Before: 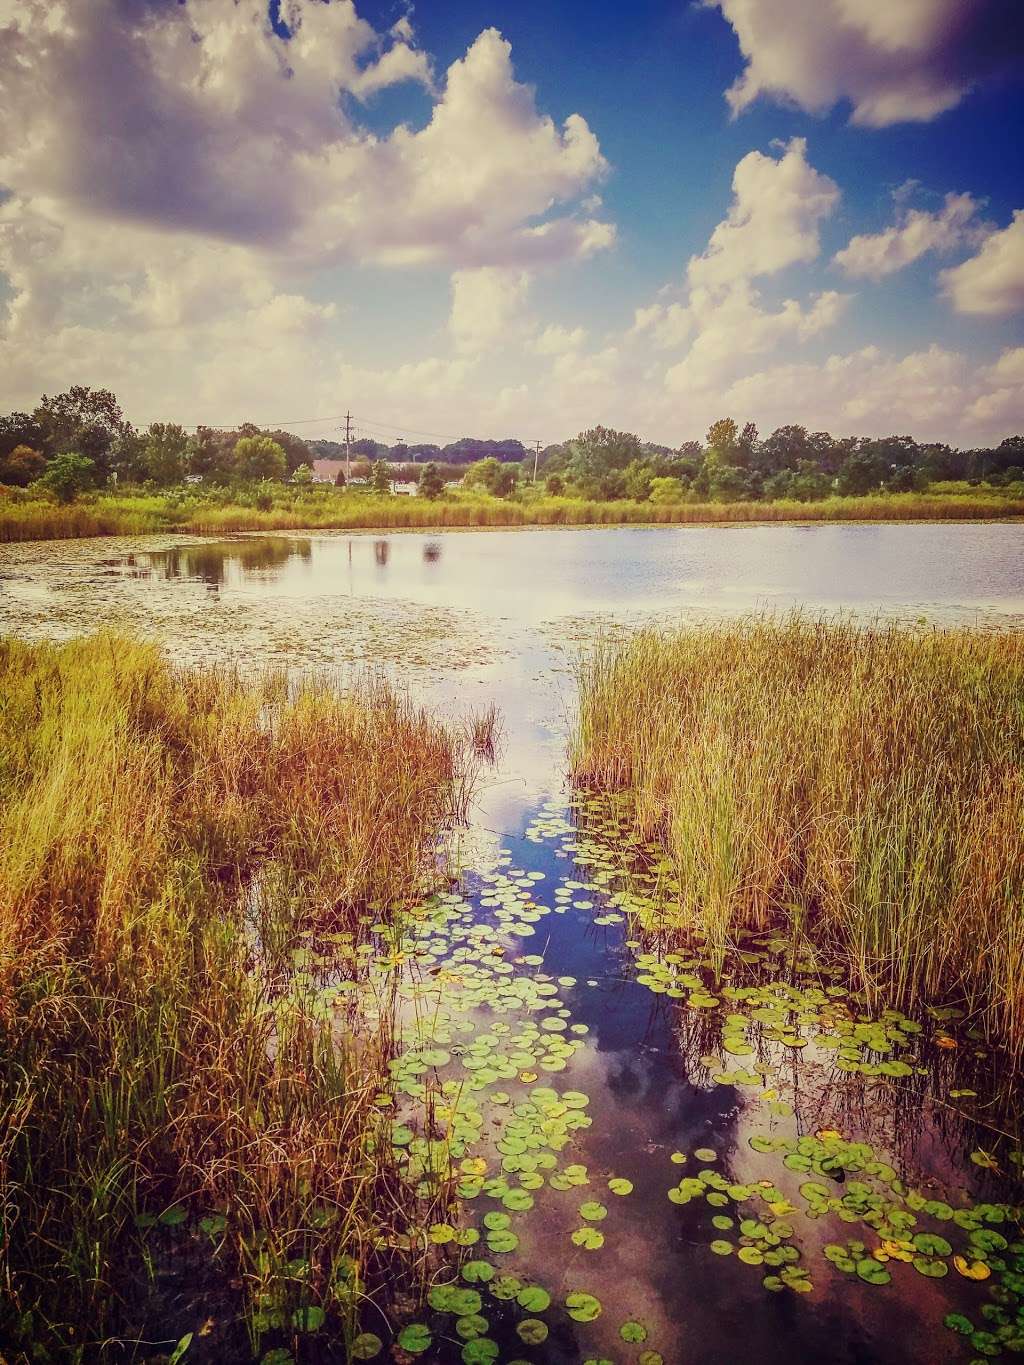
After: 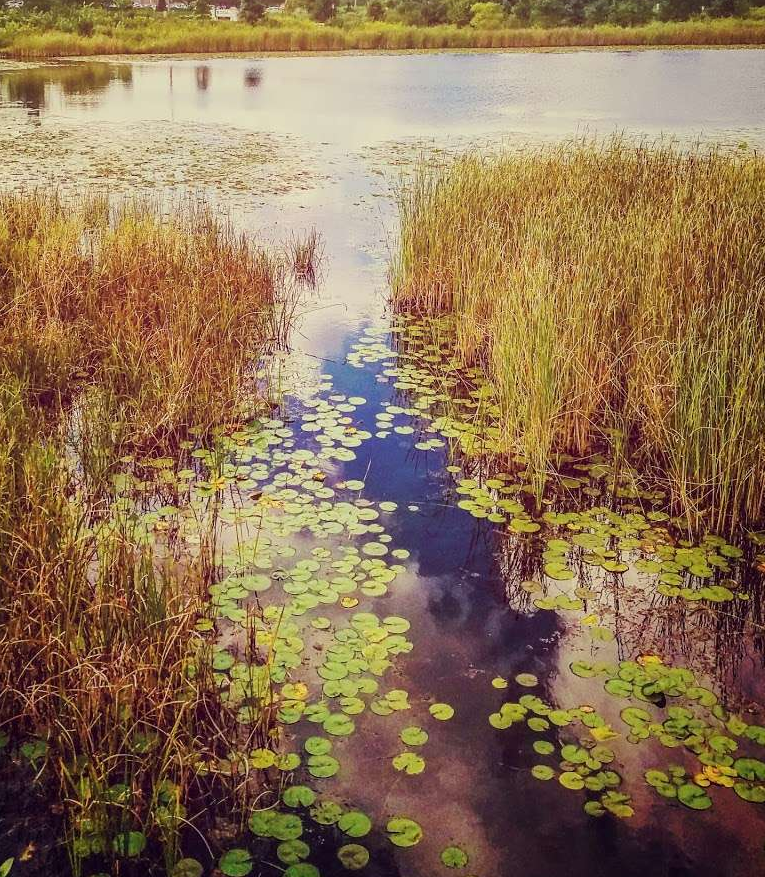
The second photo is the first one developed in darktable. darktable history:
crop and rotate: left 17.484%, top 34.822%, right 7.754%, bottom 0.891%
